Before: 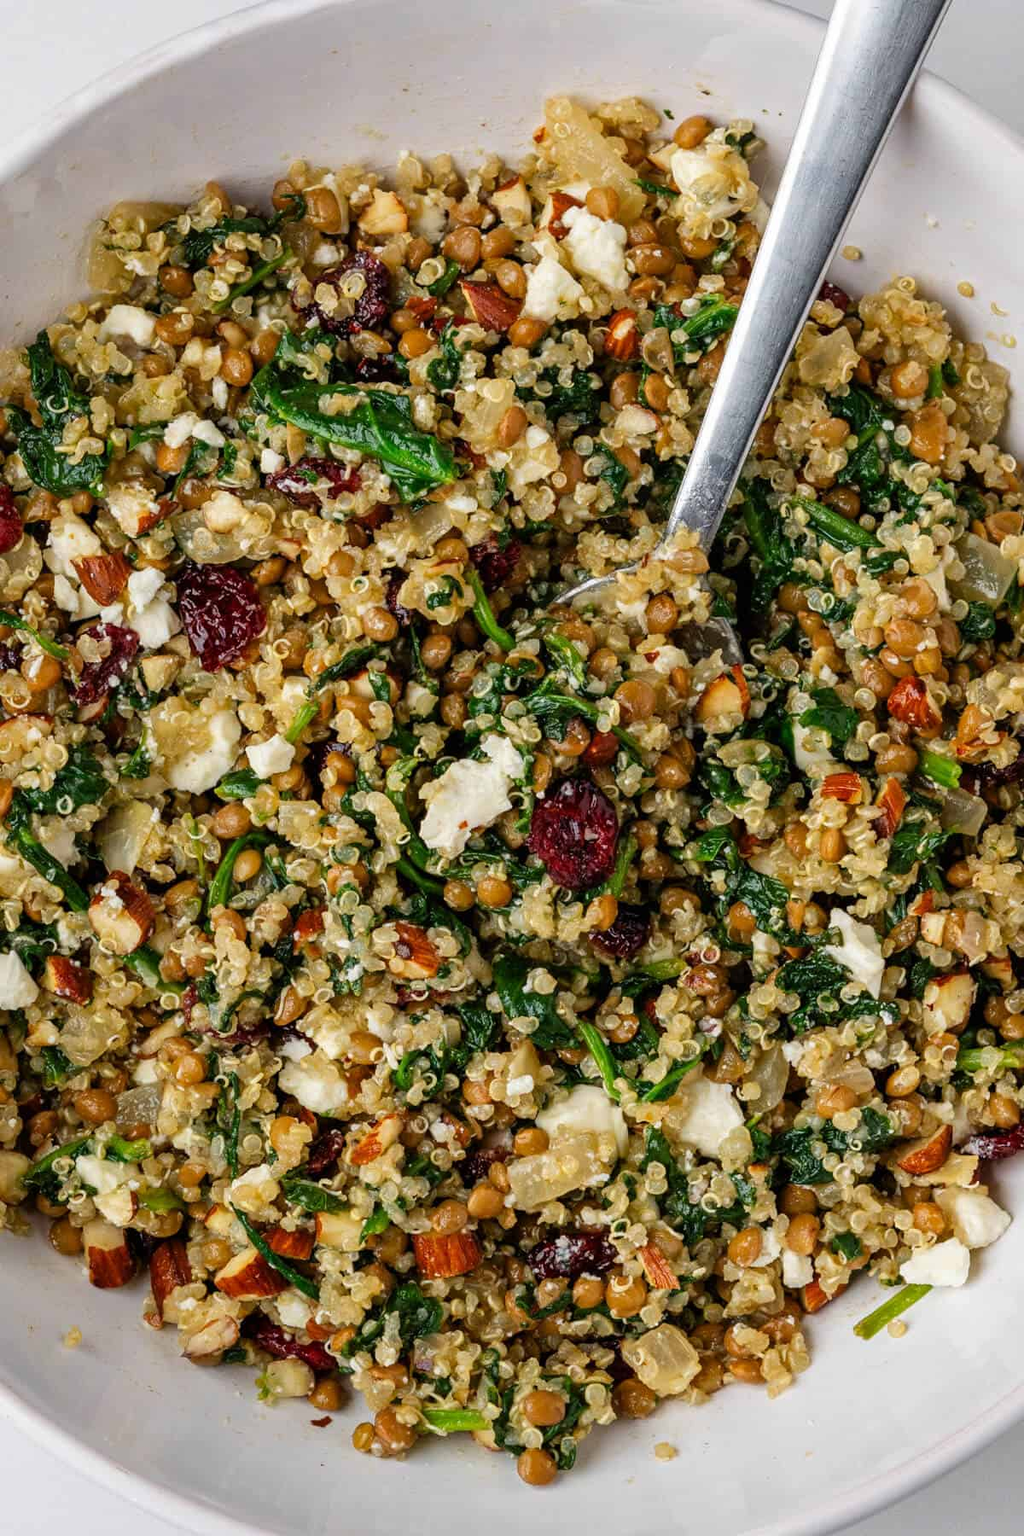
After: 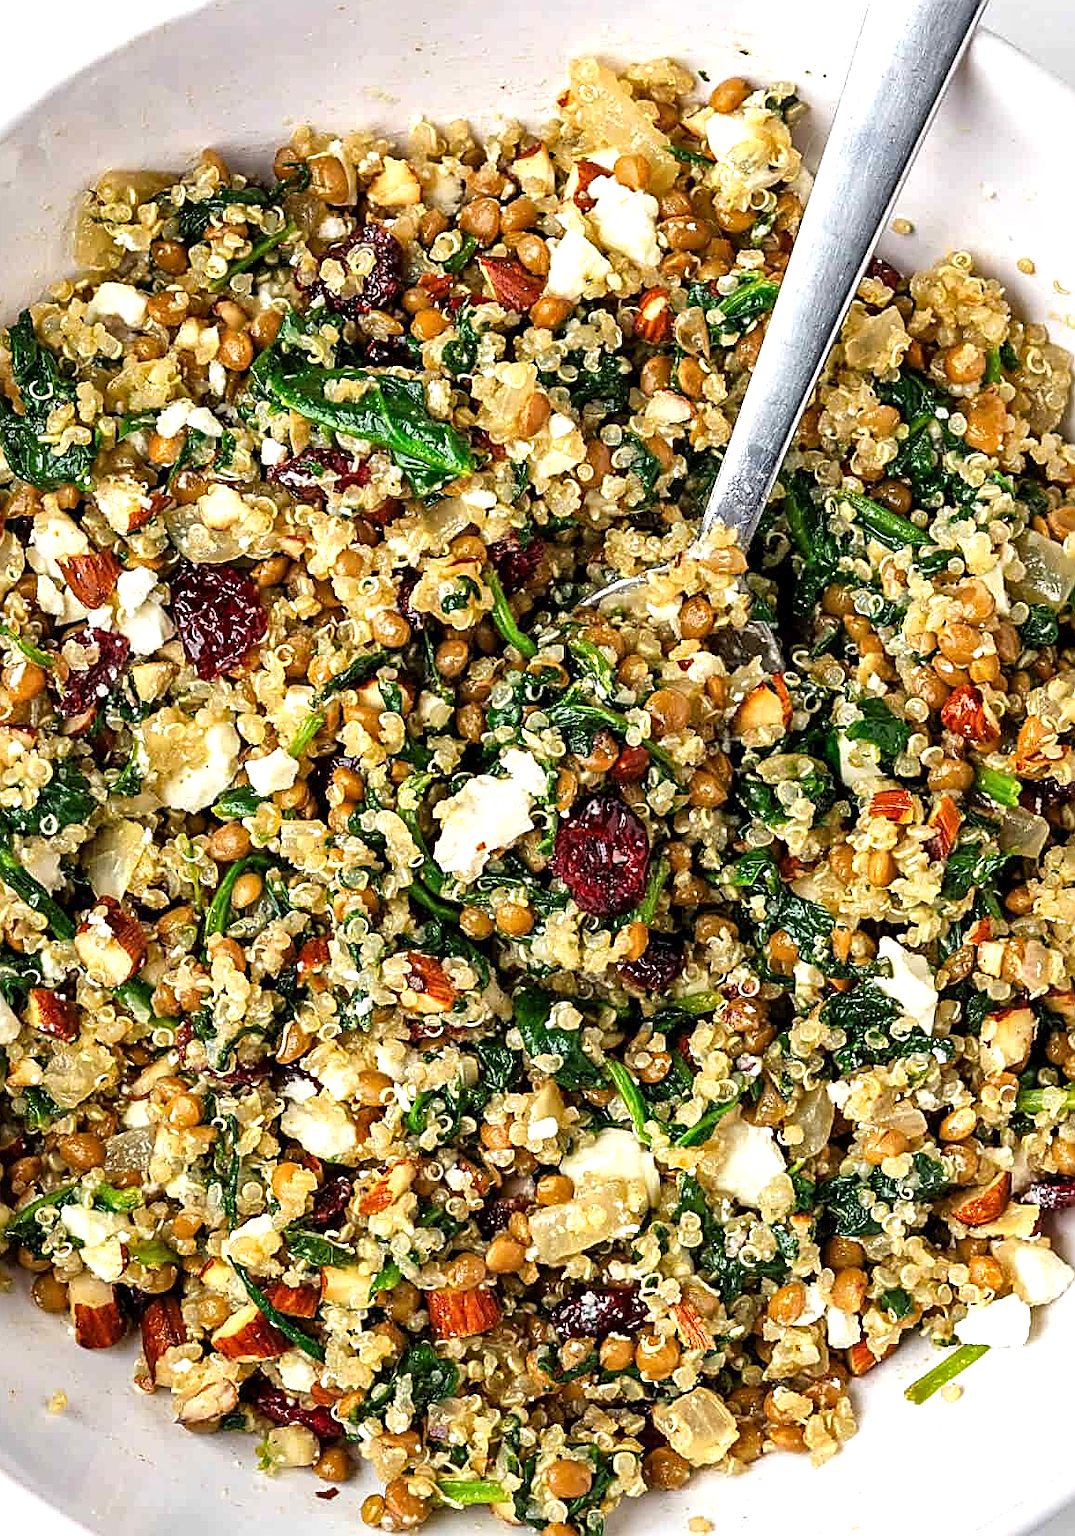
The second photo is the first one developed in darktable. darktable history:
crop: left 1.987%, top 2.908%, right 1.109%, bottom 4.845%
sharpen: amount 0.889
local contrast: mode bilateral grid, contrast 21, coarseness 50, detail 132%, midtone range 0.2
exposure: exposure 0.721 EV, compensate highlight preservation false
